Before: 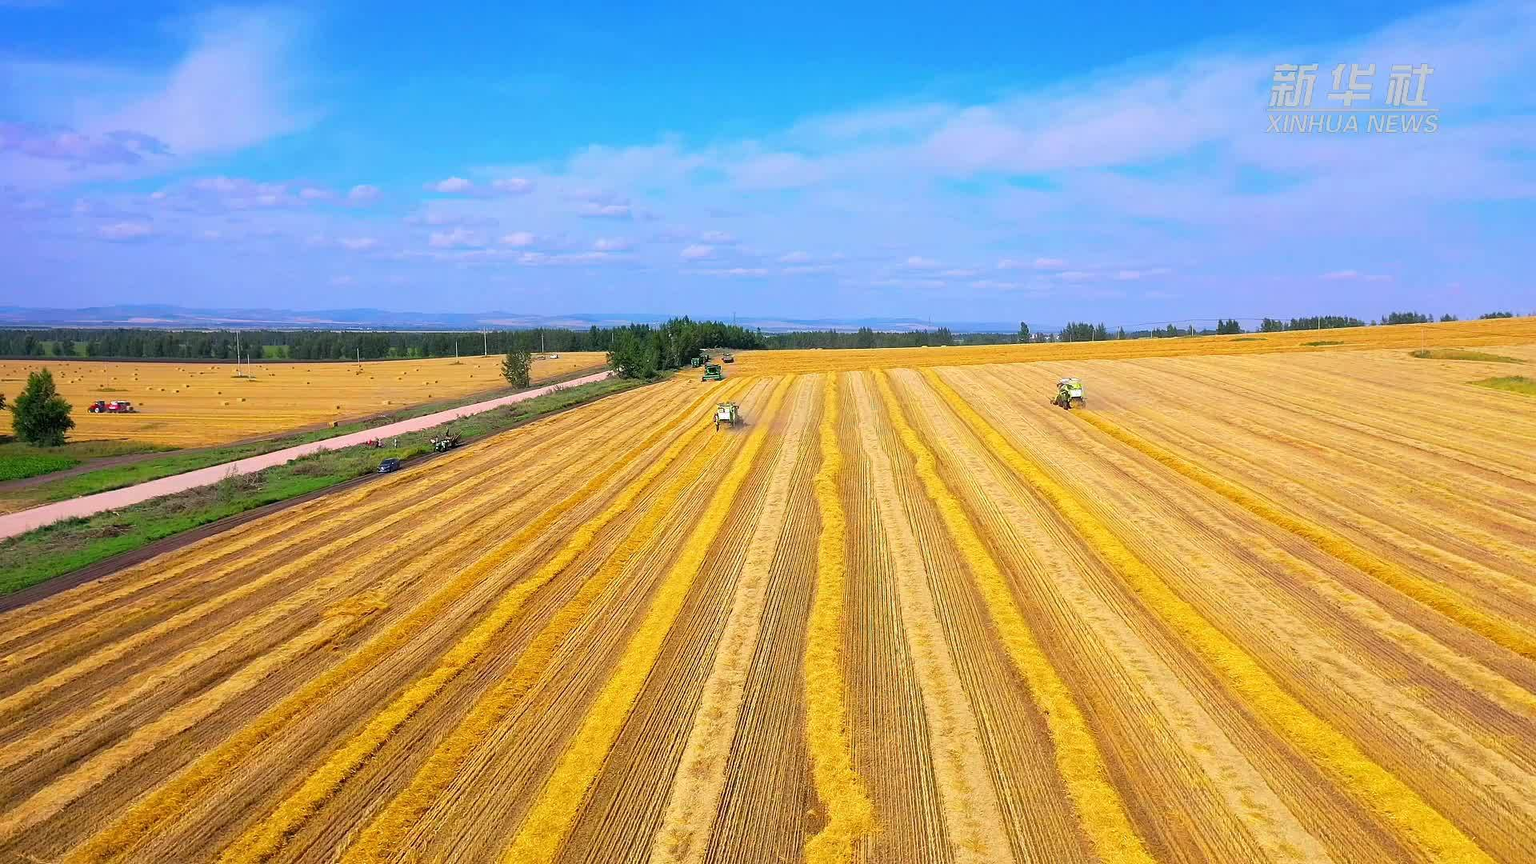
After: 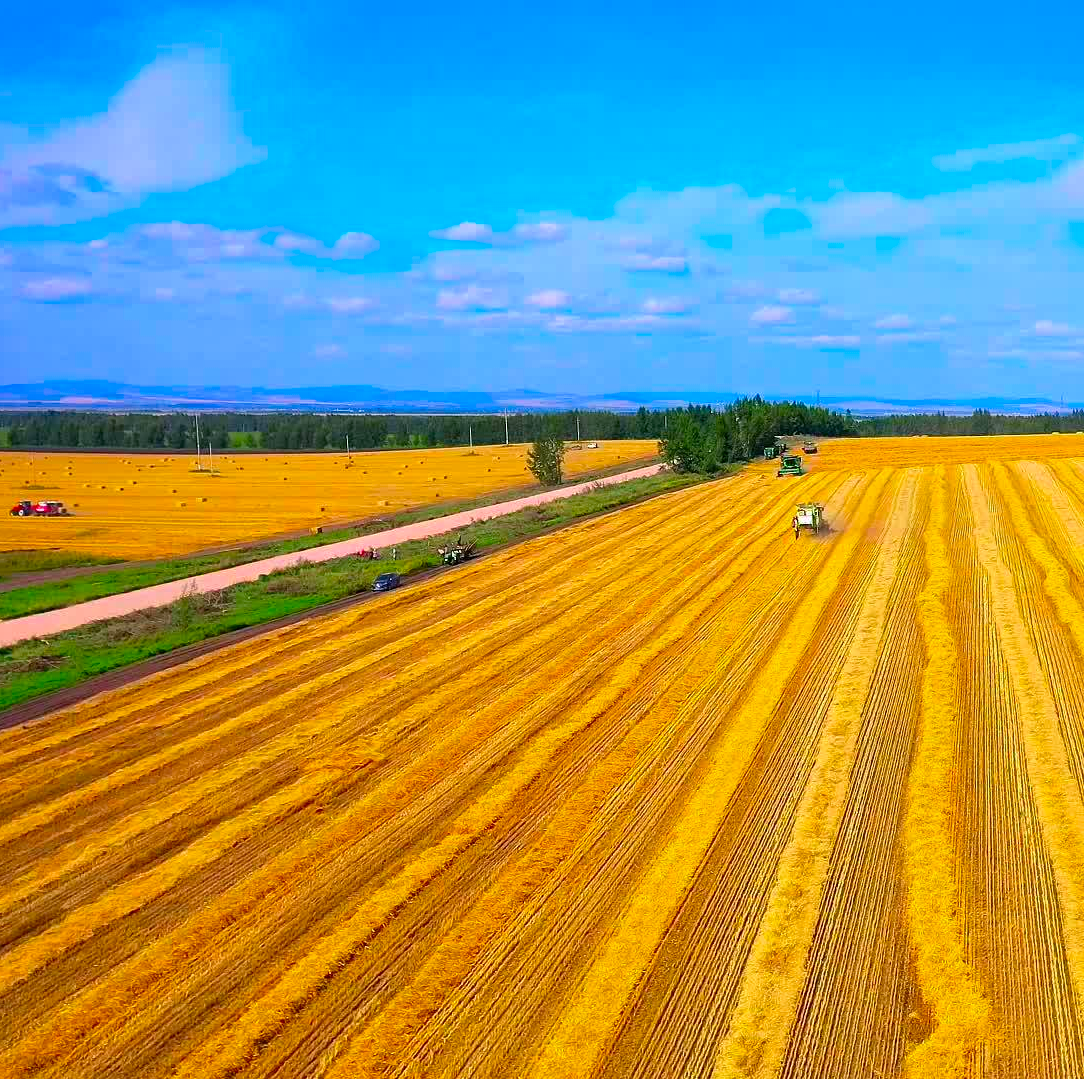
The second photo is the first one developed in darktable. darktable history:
crop: left 5.248%, right 38.255%
contrast brightness saturation: saturation 0.501
haze removal: adaptive false
